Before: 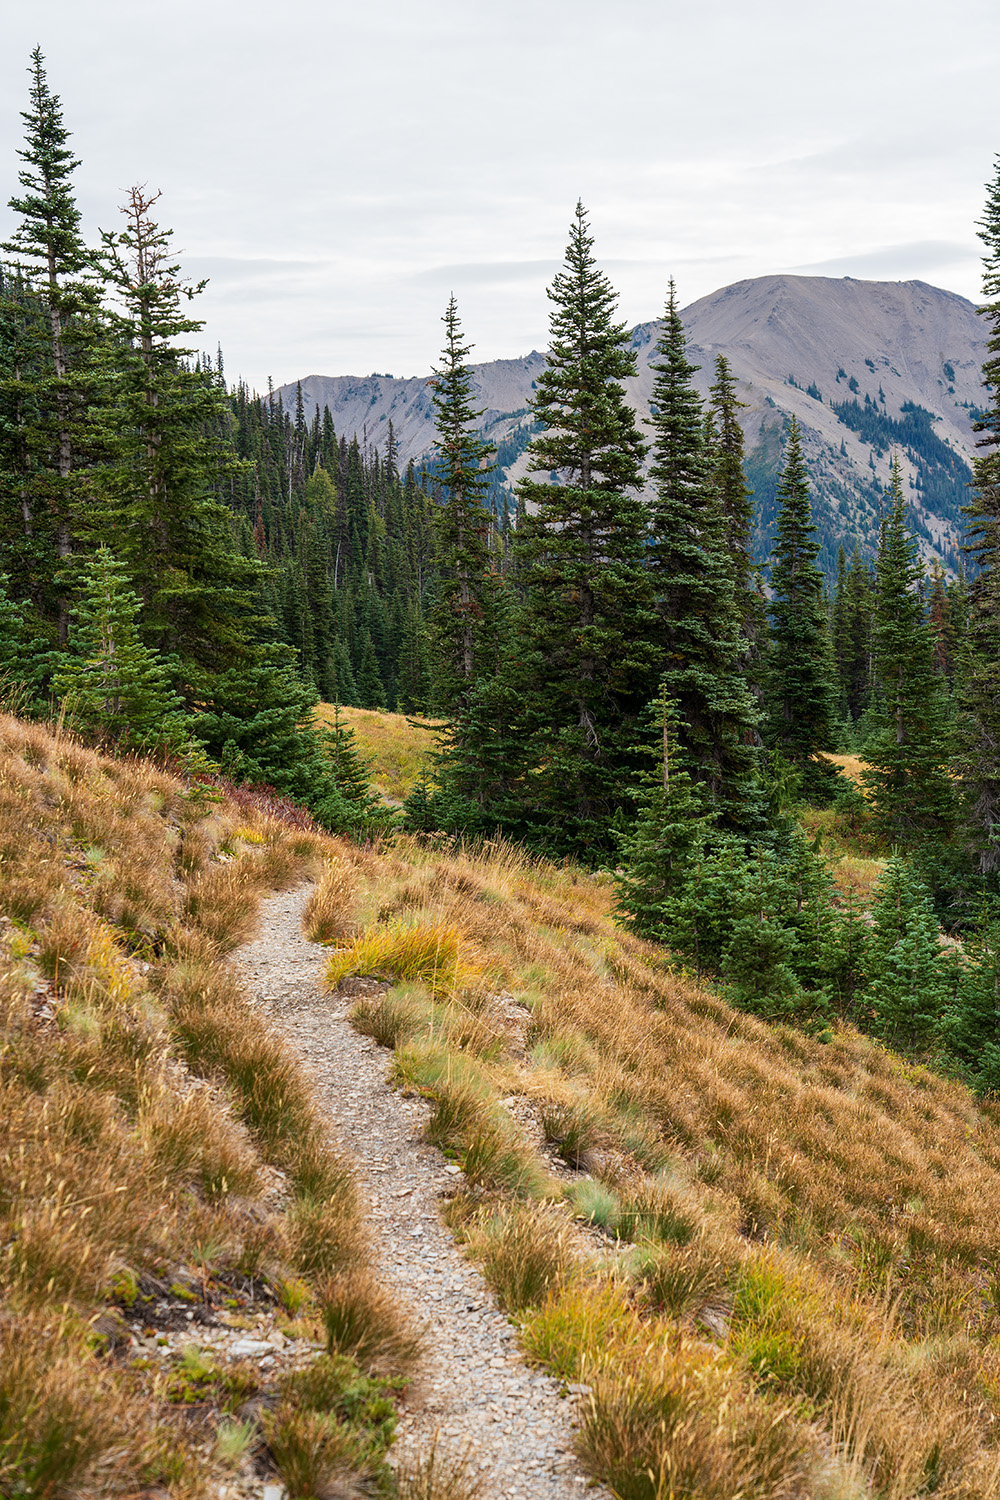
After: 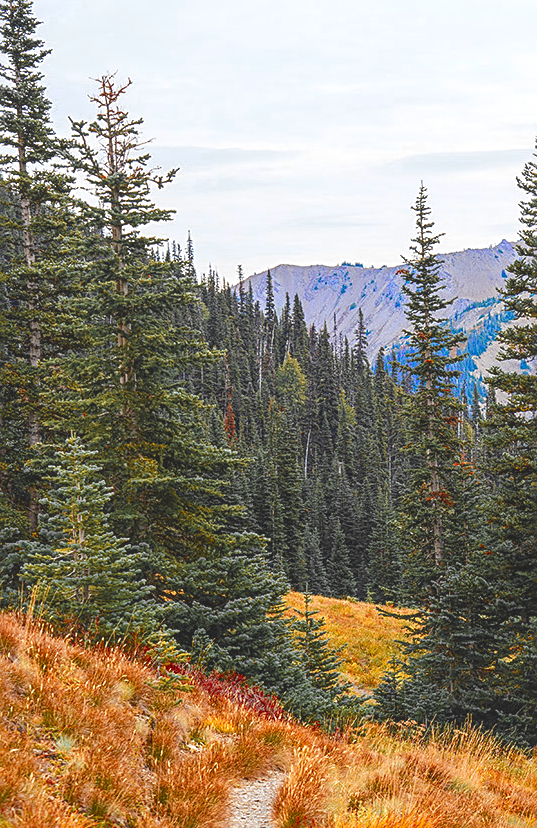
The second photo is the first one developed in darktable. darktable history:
crop and rotate: left 3.052%, top 7.456%, right 43.171%, bottom 37.331%
local contrast: detail 109%
sharpen: on, module defaults
color correction: highlights b* -0.04, saturation 0.981
color zones: curves: ch0 [(0, 0.363) (0.128, 0.373) (0.25, 0.5) (0.402, 0.407) (0.521, 0.525) (0.63, 0.559) (0.729, 0.662) (0.867, 0.471)]; ch1 [(0, 0.515) (0.136, 0.618) (0.25, 0.5) (0.378, 0) (0.516, 0) (0.622, 0.593) (0.737, 0.819) (0.87, 0.593)]; ch2 [(0, 0.529) (0.128, 0.471) (0.282, 0.451) (0.386, 0.662) (0.516, 0.525) (0.633, 0.554) (0.75, 0.62) (0.875, 0.441)]
color calibration: illuminant same as pipeline (D50), adaptation XYZ, x 0.346, y 0.358, temperature 5019.93 K
color balance rgb: global offset › luminance 0.757%, perceptual saturation grading › global saturation 27.522%, perceptual saturation grading › highlights -24.922%, perceptual saturation grading › shadows 24.89%, perceptual brilliance grading › global brilliance 9.228%, perceptual brilliance grading › shadows 15.658%, contrast -10.072%
